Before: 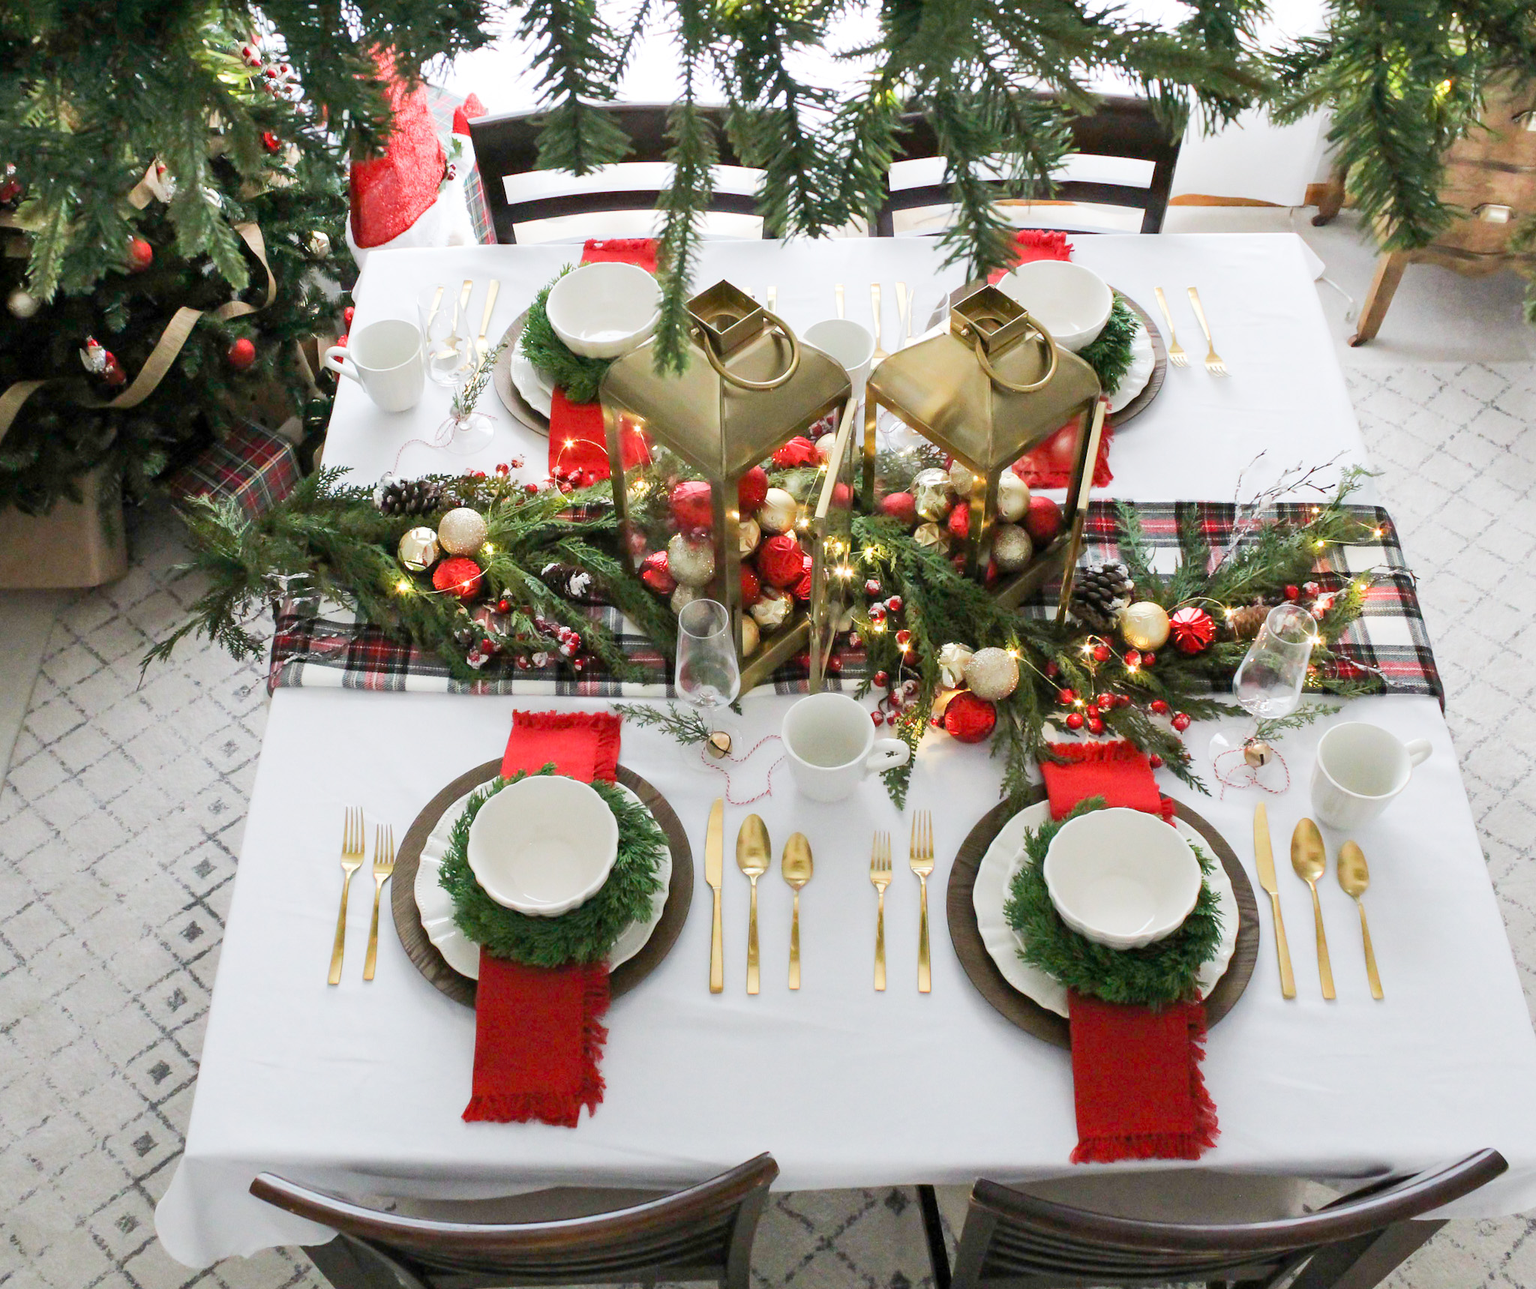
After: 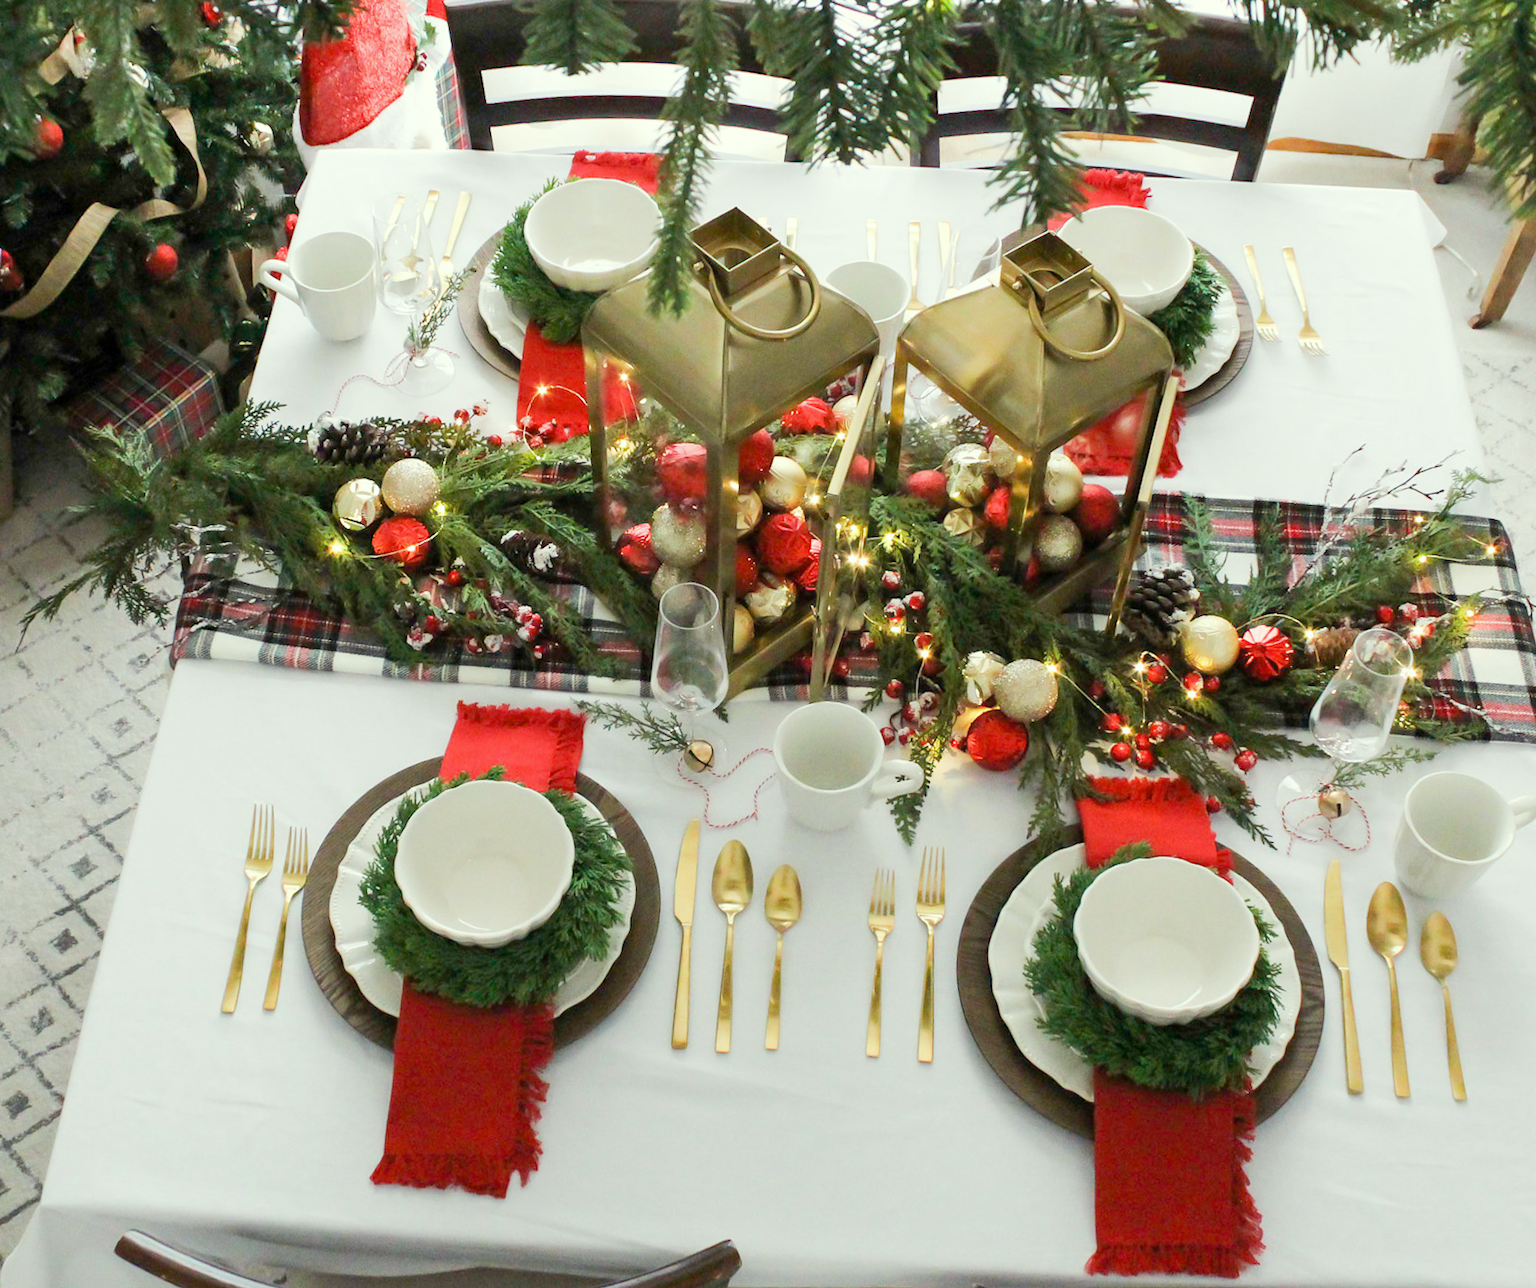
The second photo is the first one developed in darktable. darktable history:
crop and rotate: angle -3.27°, left 5.211%, top 5.211%, right 4.607%, bottom 4.607%
color correction: highlights a* -4.28, highlights b* 6.53
